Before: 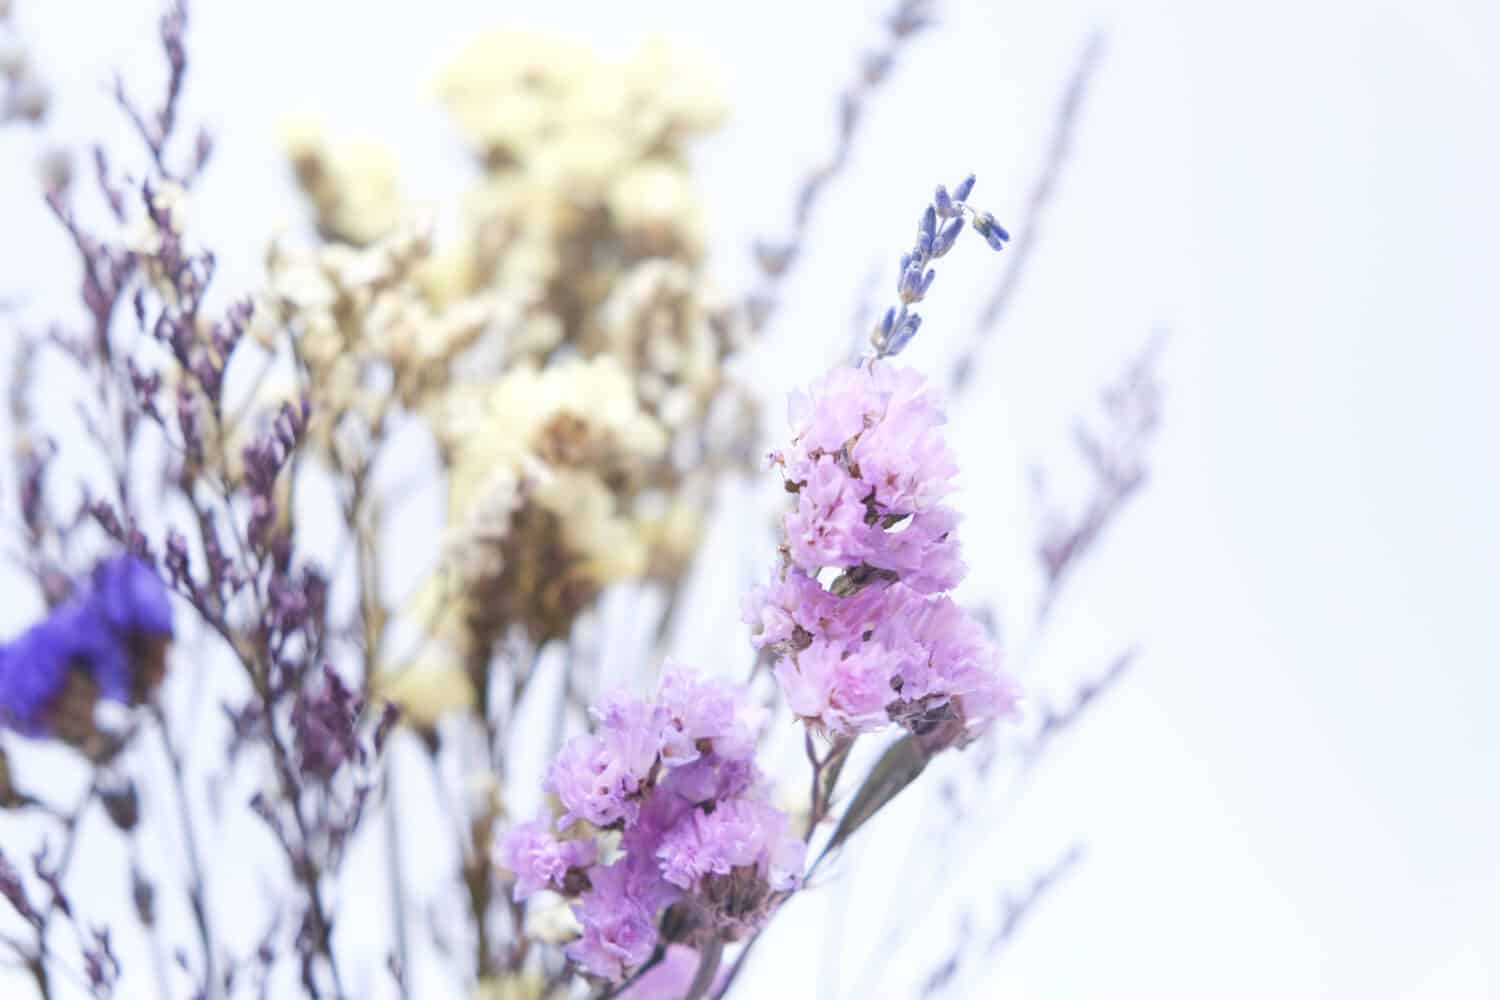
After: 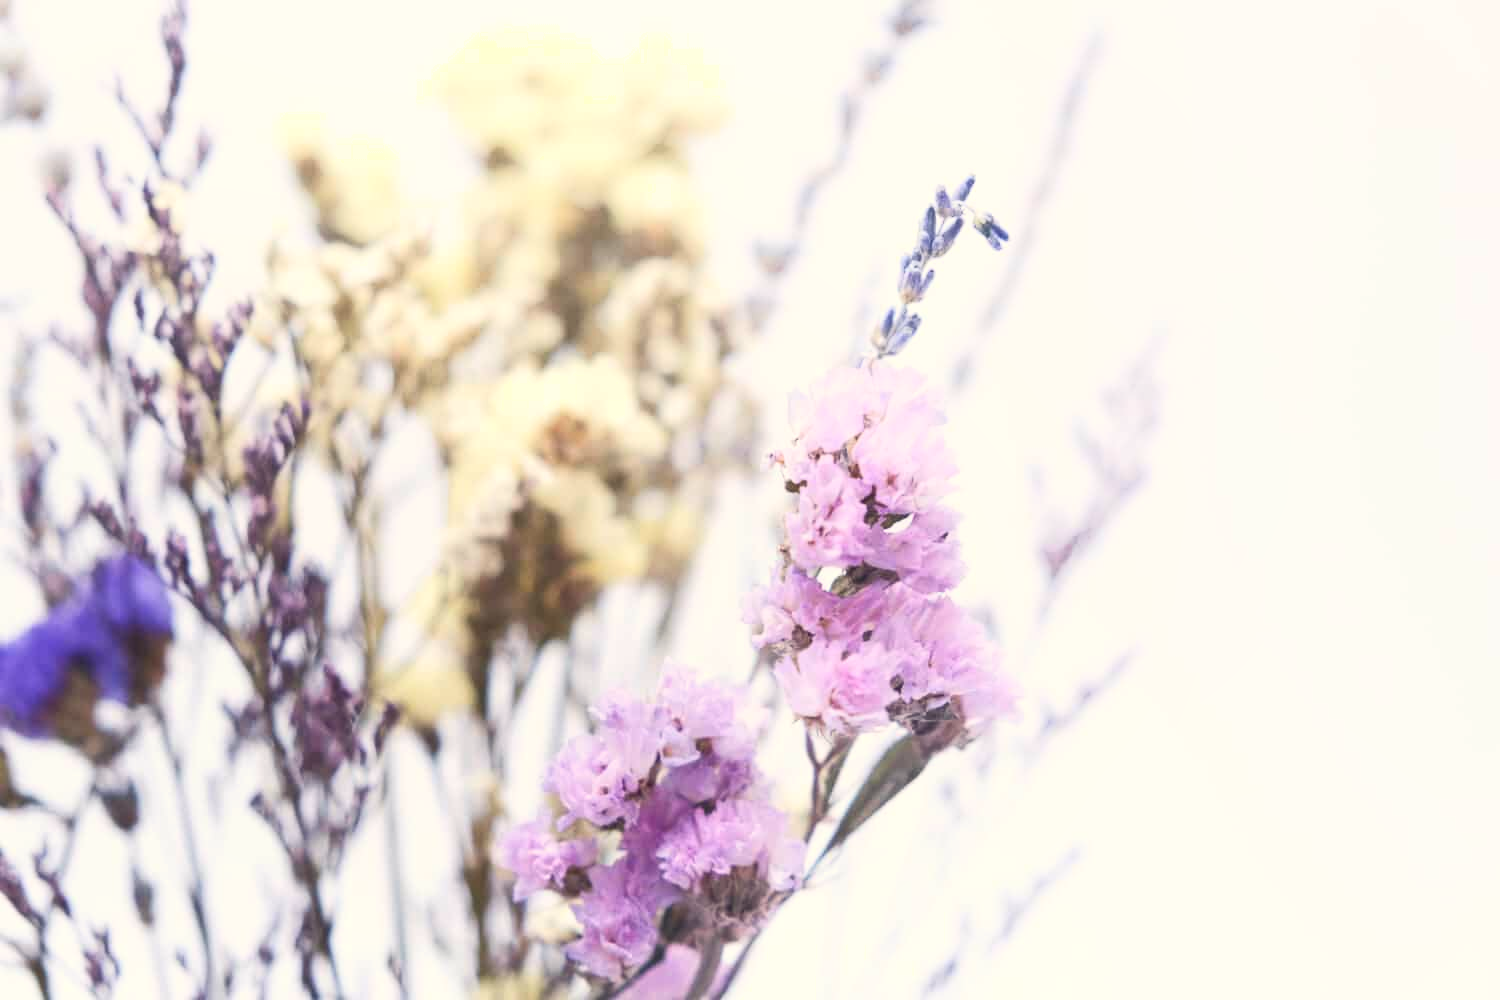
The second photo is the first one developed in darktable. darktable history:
white balance: red 1.045, blue 0.932
shadows and highlights: shadows 0, highlights 40
